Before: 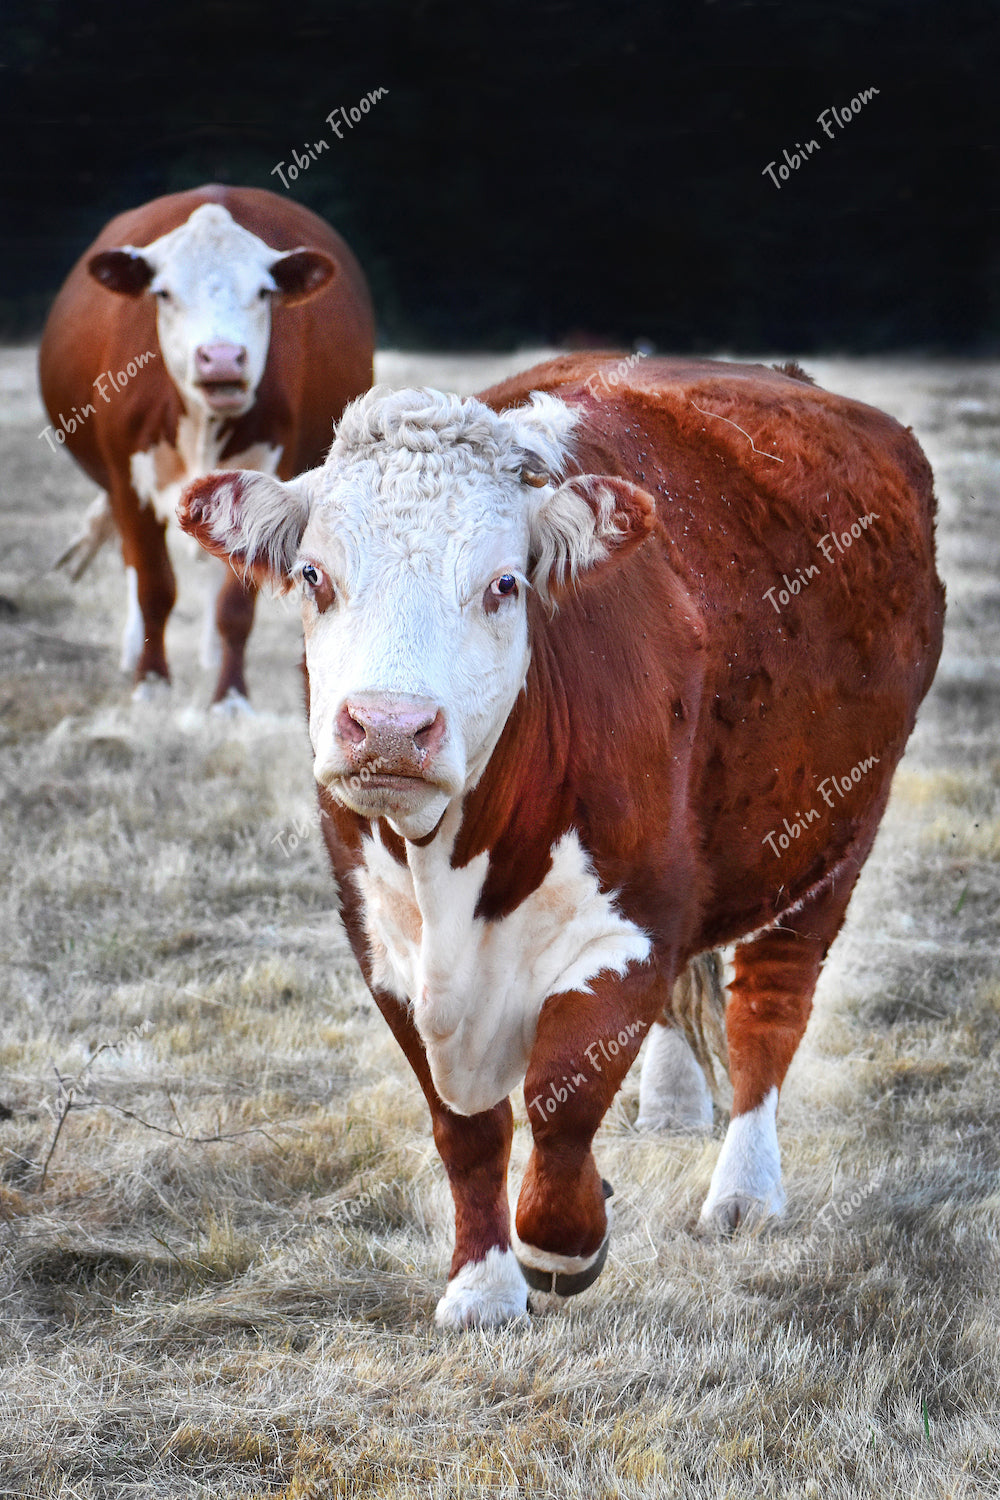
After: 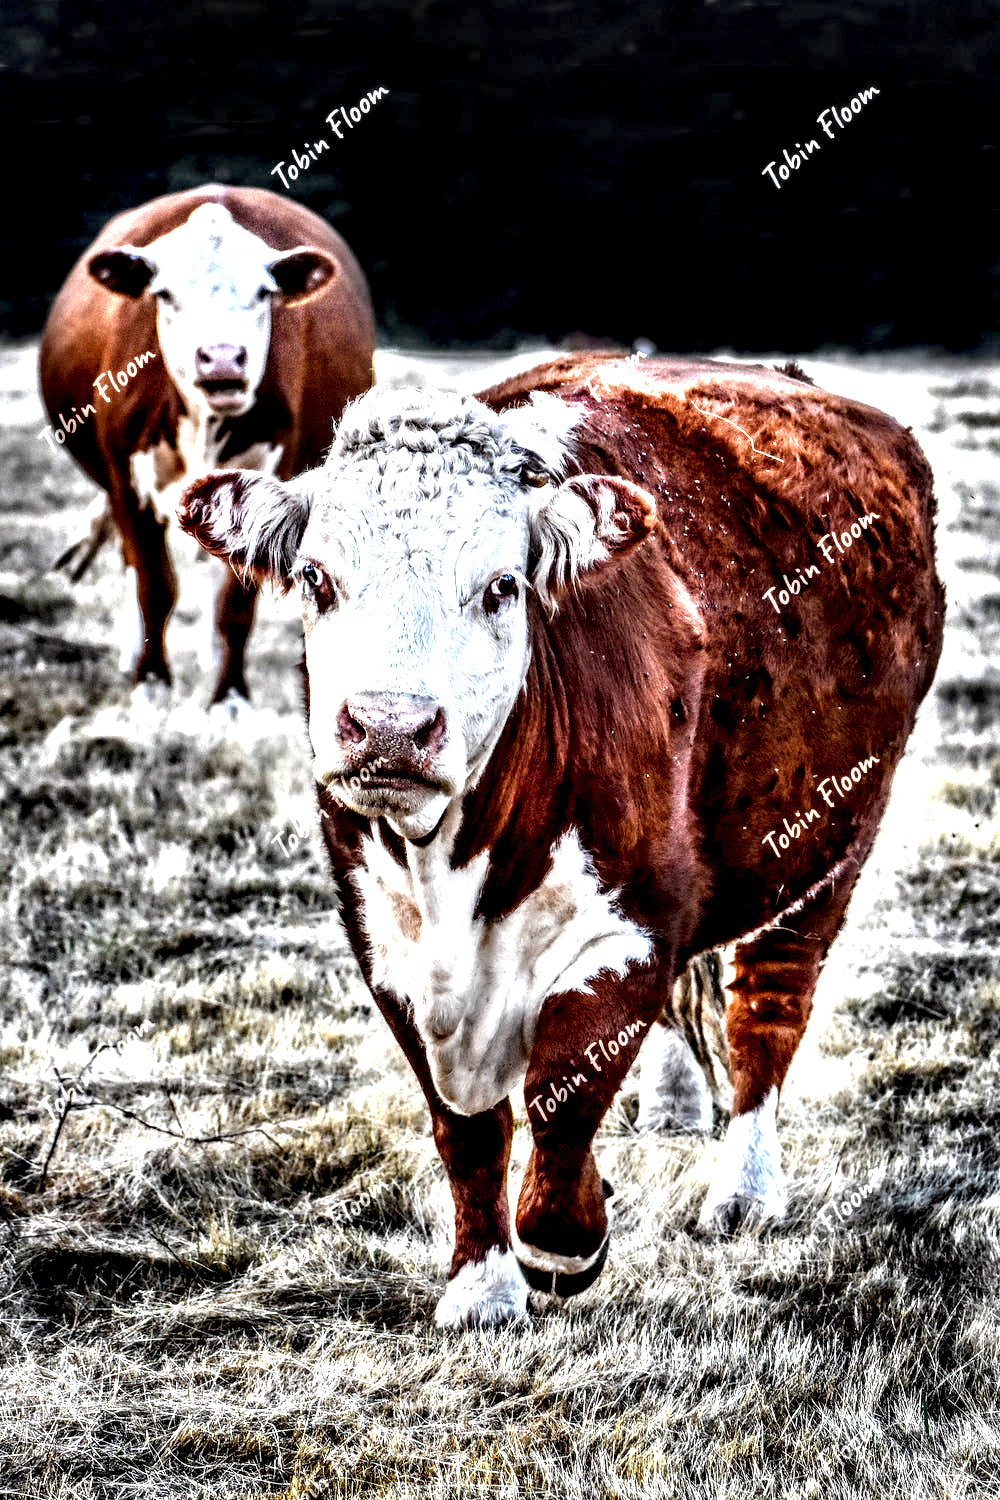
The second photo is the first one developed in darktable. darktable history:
contrast equalizer: octaves 7, y [[0.511, 0.558, 0.631, 0.632, 0.559, 0.512], [0.5 ×6], [0.507, 0.559, 0.627, 0.644, 0.647, 0.647], [0 ×6], [0 ×6]]
local contrast: highlights 113%, shadows 42%, detail 294%
exposure: exposure -0.152 EV, compensate exposure bias true, compensate highlight preservation false
color balance rgb: perceptual saturation grading › global saturation 25.128%
